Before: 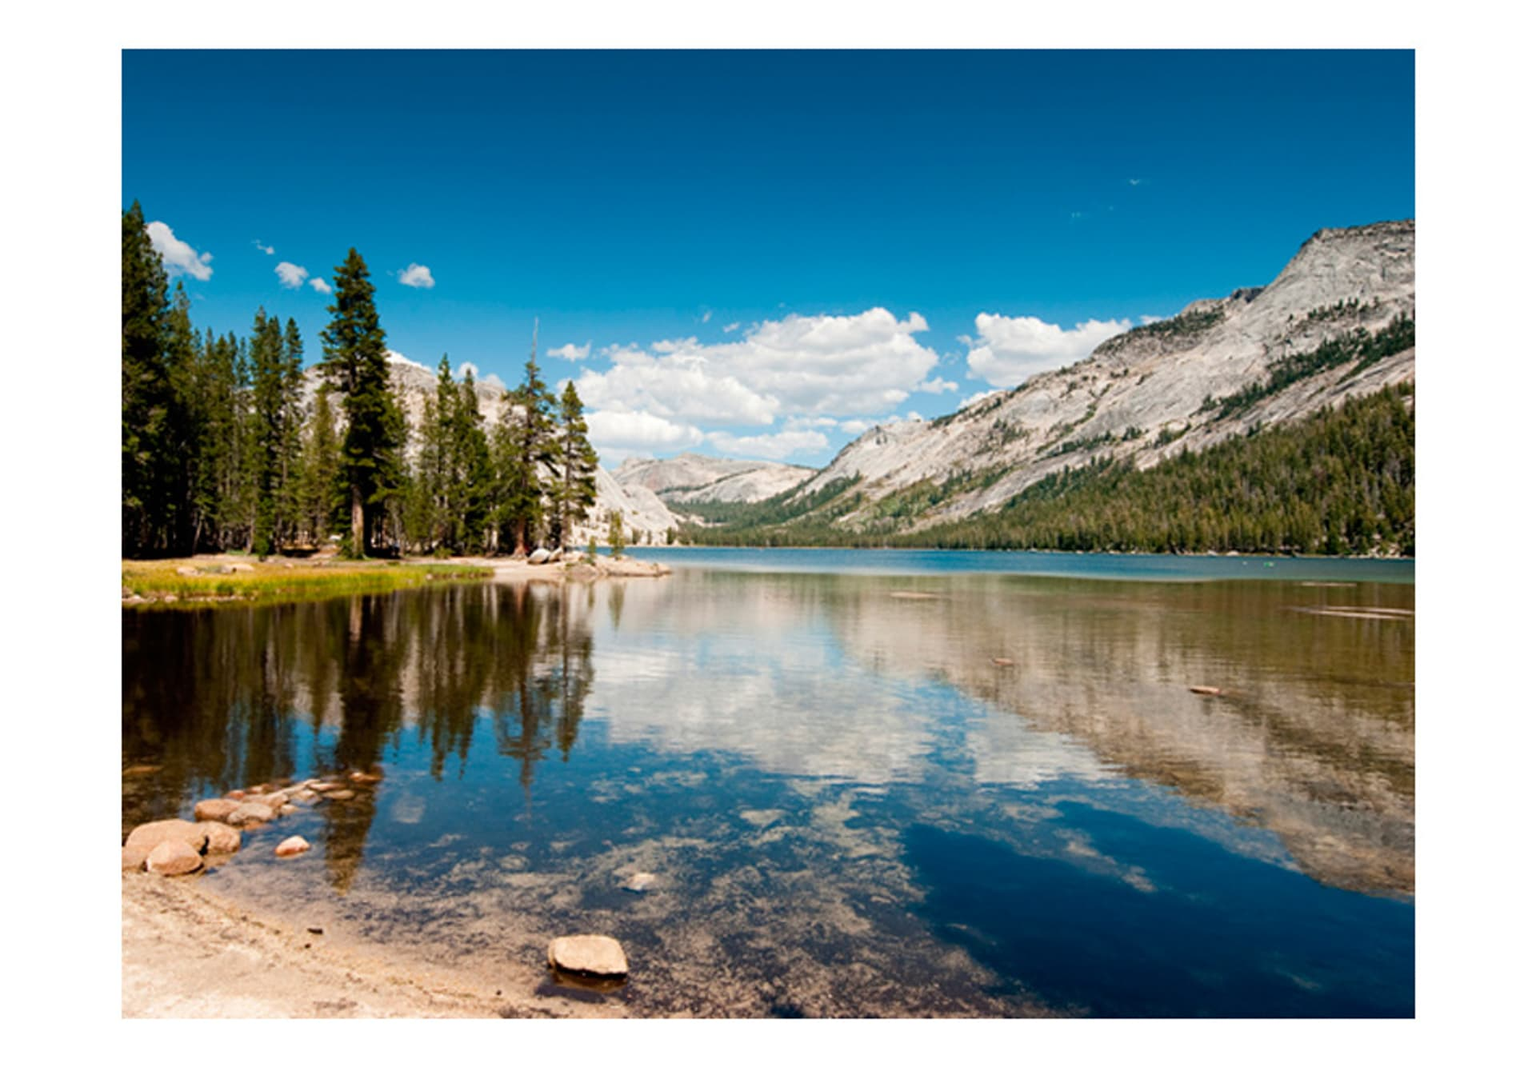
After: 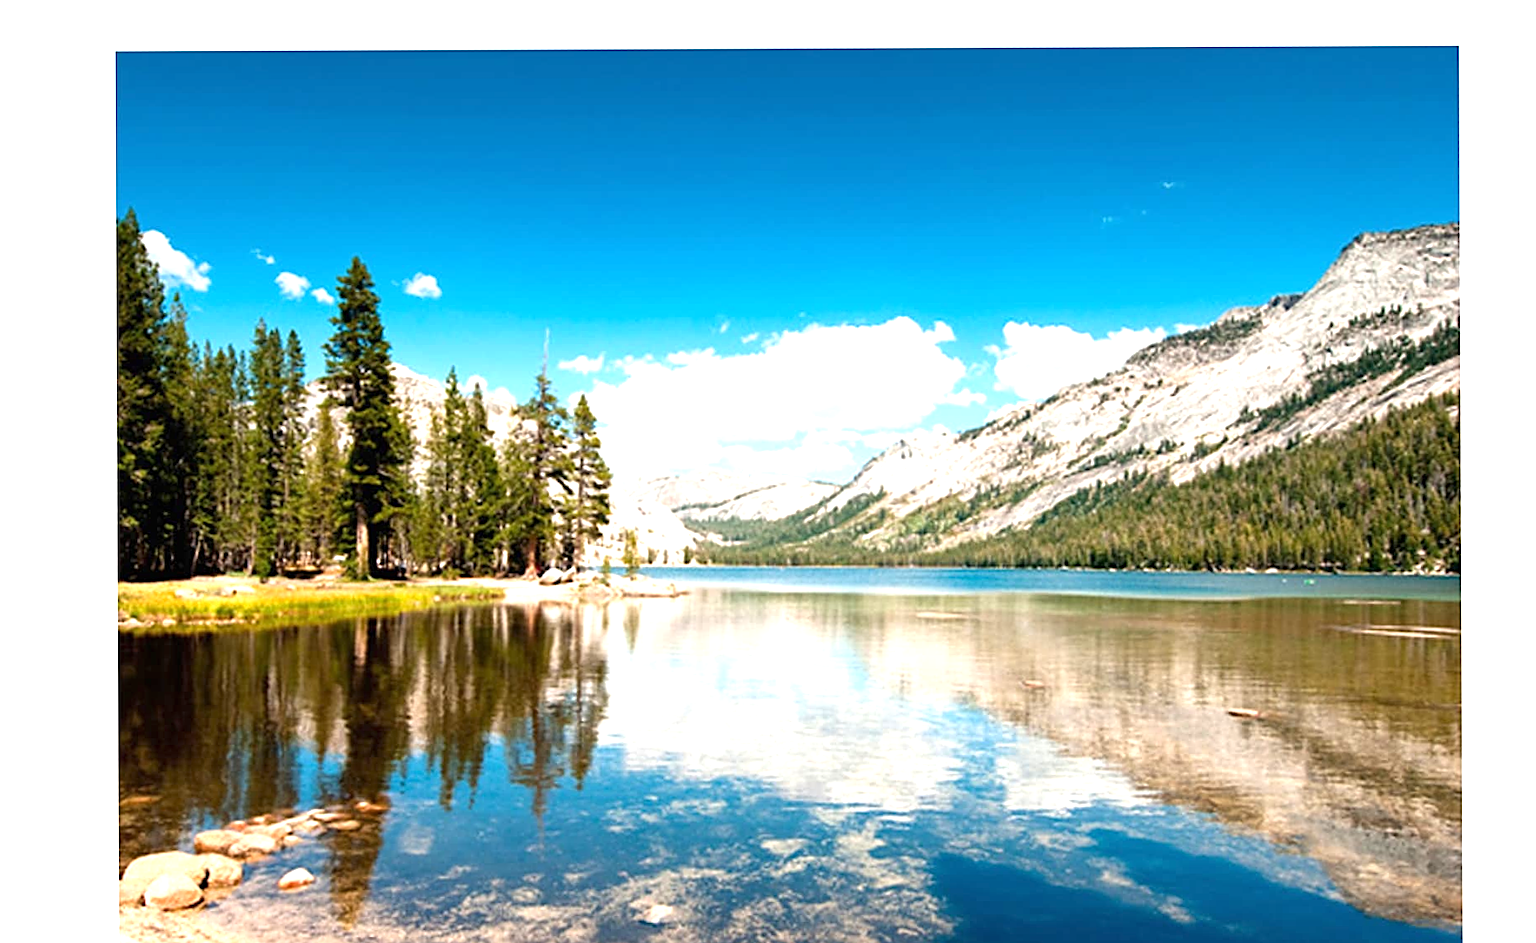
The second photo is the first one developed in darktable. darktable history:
crop and rotate: angle 0.239°, left 0.294%, right 2.855%, bottom 14.361%
sharpen: on, module defaults
exposure: black level correction 0, exposure 1.105 EV, compensate highlight preservation false
